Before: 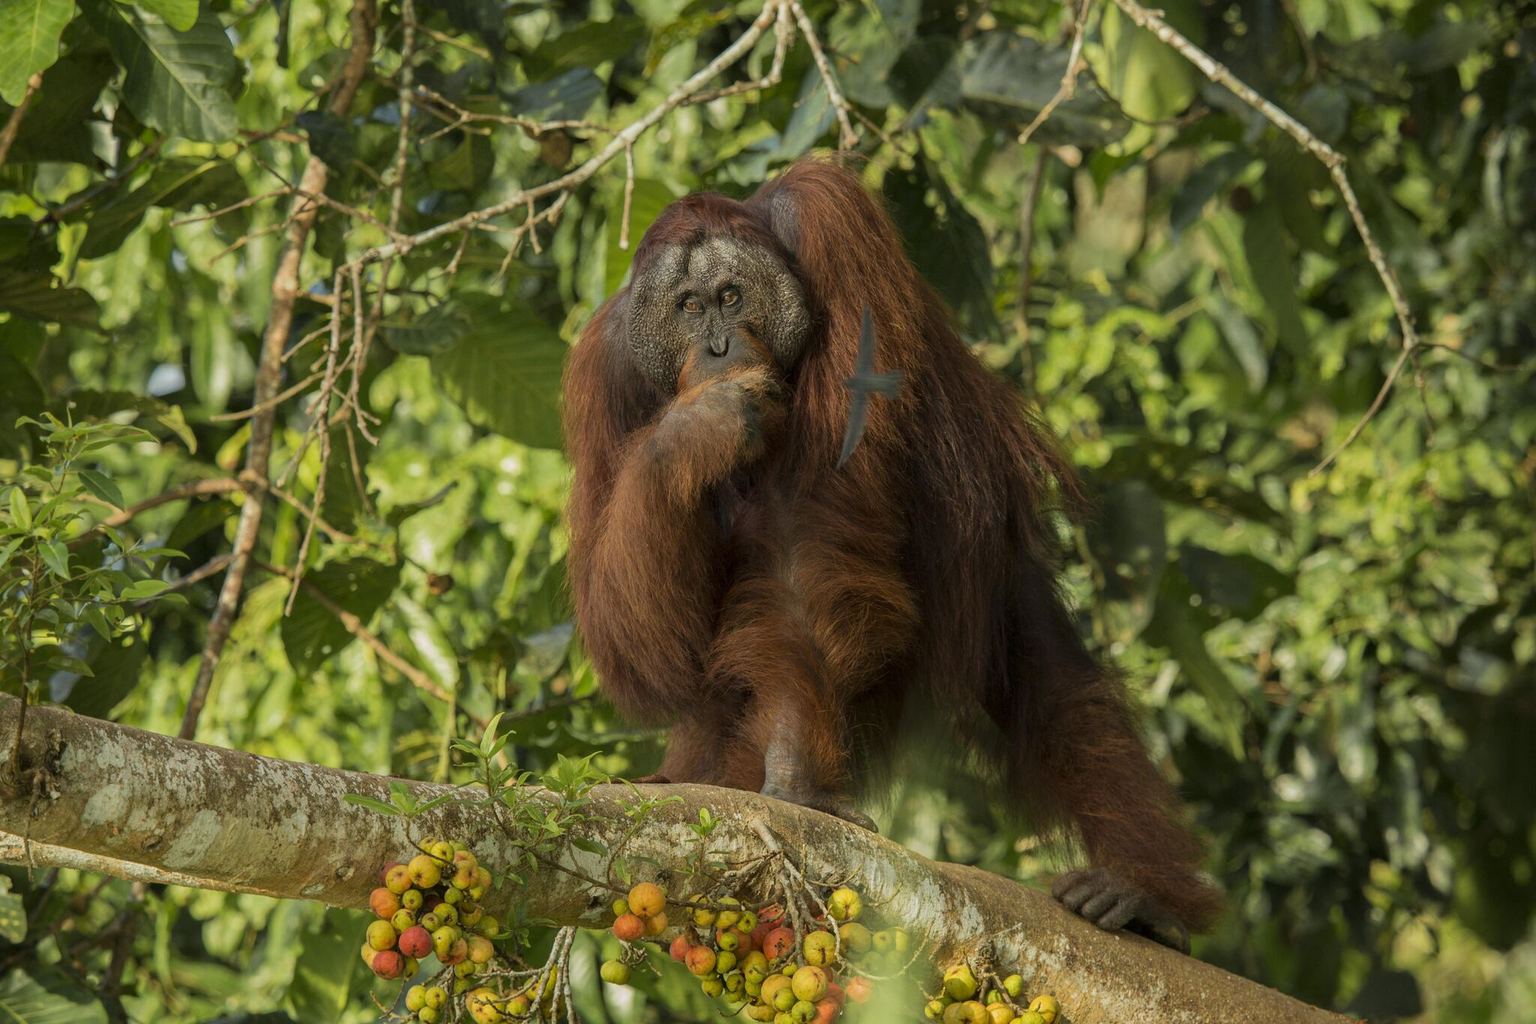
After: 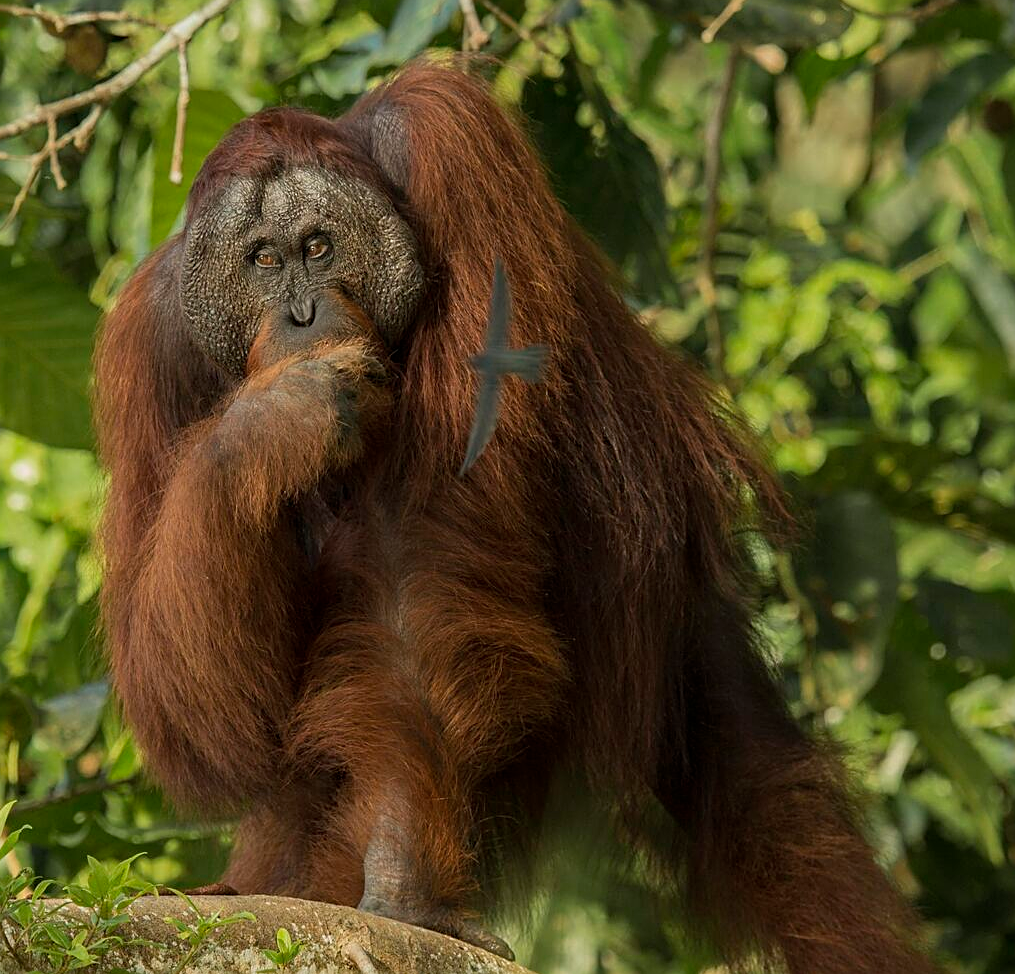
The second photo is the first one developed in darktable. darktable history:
sharpen: on, module defaults
crop: left 32.075%, top 10.976%, right 18.355%, bottom 17.596%
